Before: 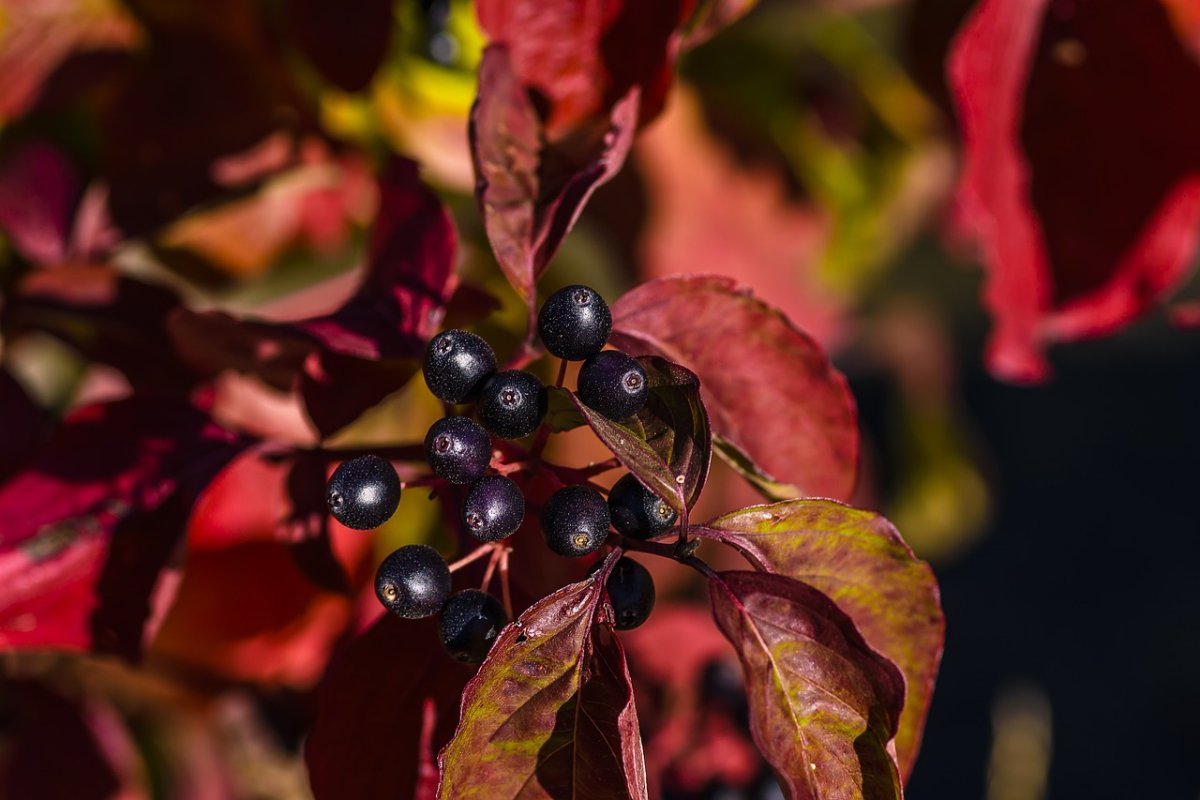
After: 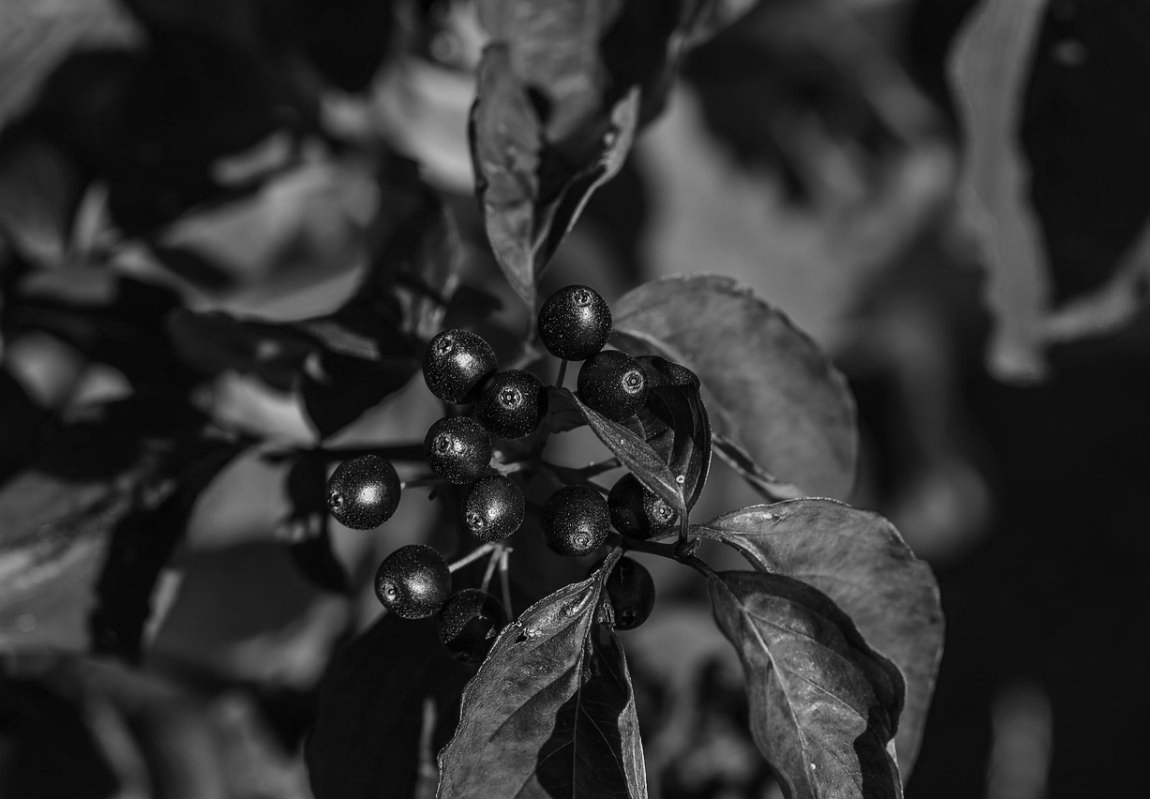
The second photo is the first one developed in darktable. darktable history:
monochrome: on, module defaults
crop: right 4.126%, bottom 0.031%
color calibration: output gray [0.18, 0.41, 0.41, 0], gray › normalize channels true, illuminant same as pipeline (D50), adaptation XYZ, x 0.346, y 0.359, gamut compression 0
